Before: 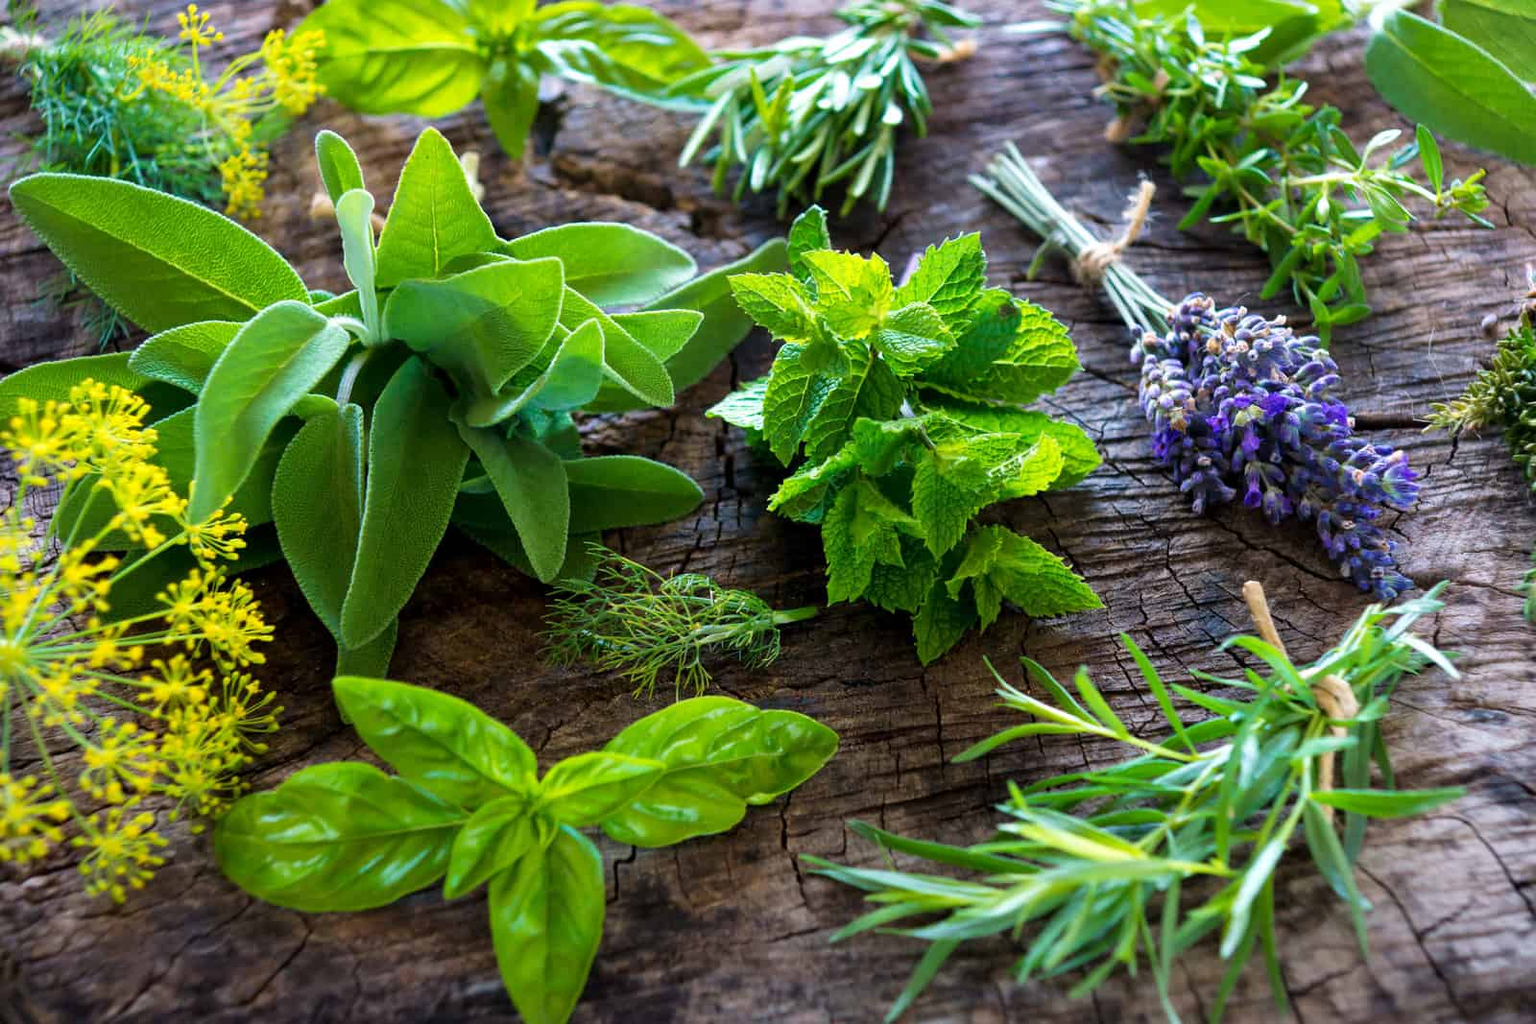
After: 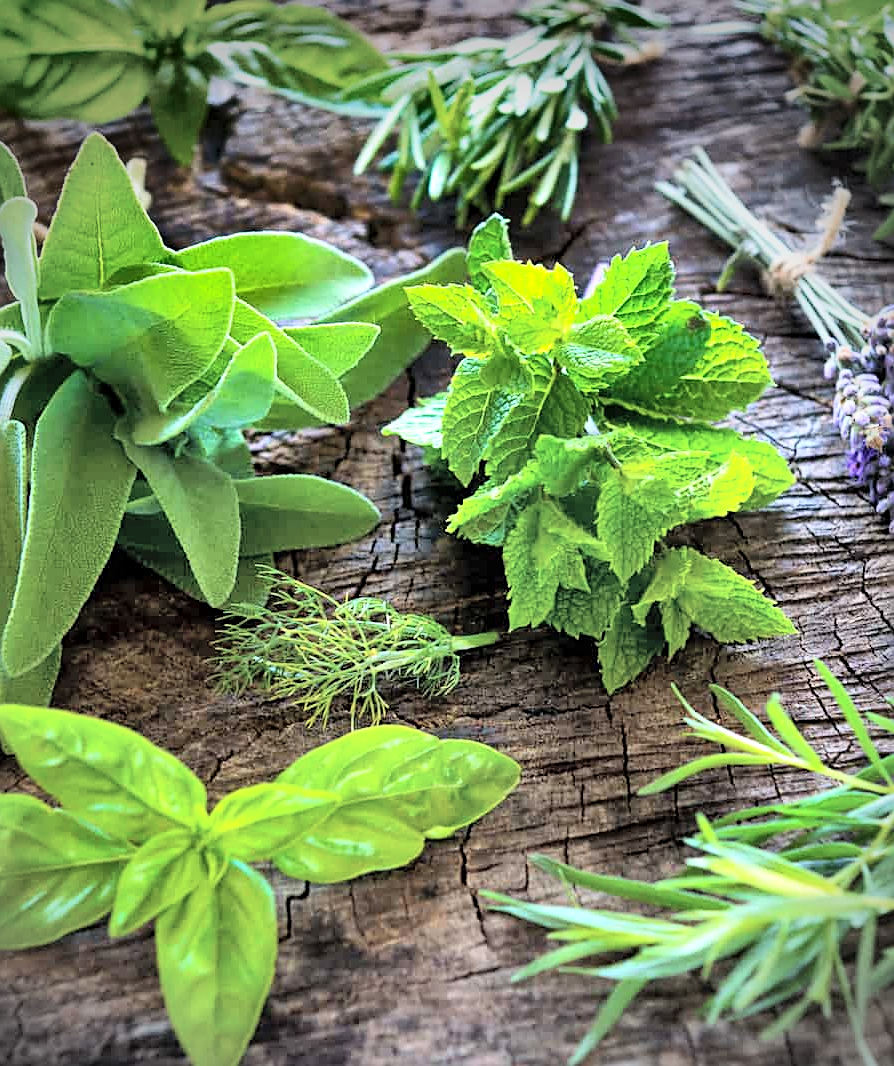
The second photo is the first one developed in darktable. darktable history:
shadows and highlights: shadows 24.52, highlights -78.99, soften with gaussian
sharpen: on, module defaults
local contrast: highlights 105%, shadows 102%, detail 120%, midtone range 0.2
exposure: black level correction -0.001, exposure 0.08 EV, compensate highlight preservation false
crop: left 22.086%, right 21.999%, bottom 0.012%
tone curve: curves: ch0 [(0, 0) (0.169, 0.367) (0.635, 0.859) (1, 1)], color space Lab, independent channels, preserve colors none
vignetting: fall-off radius 31.56%, center (-0.037, 0.145)
